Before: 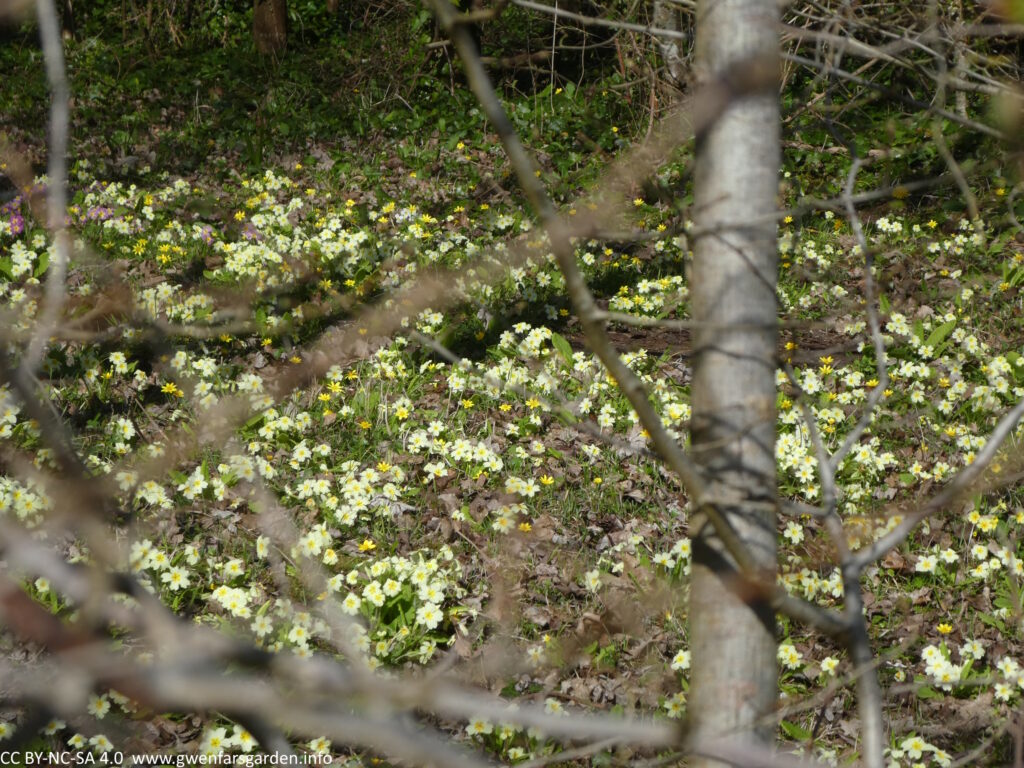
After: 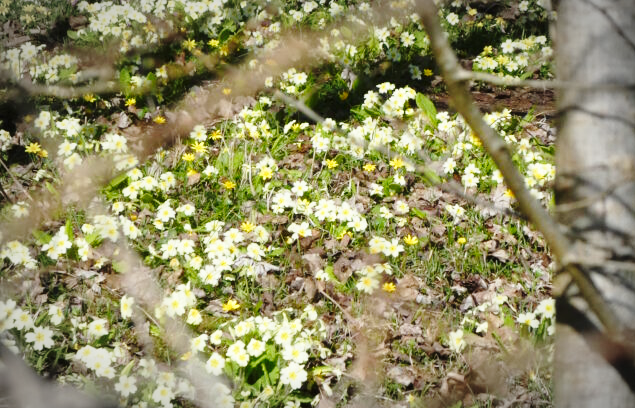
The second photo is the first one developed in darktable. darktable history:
vignetting: automatic ratio true
crop: left 13.312%, top 31.28%, right 24.627%, bottom 15.582%
base curve: curves: ch0 [(0, 0) (0.028, 0.03) (0.121, 0.232) (0.46, 0.748) (0.859, 0.968) (1, 1)], preserve colors none
